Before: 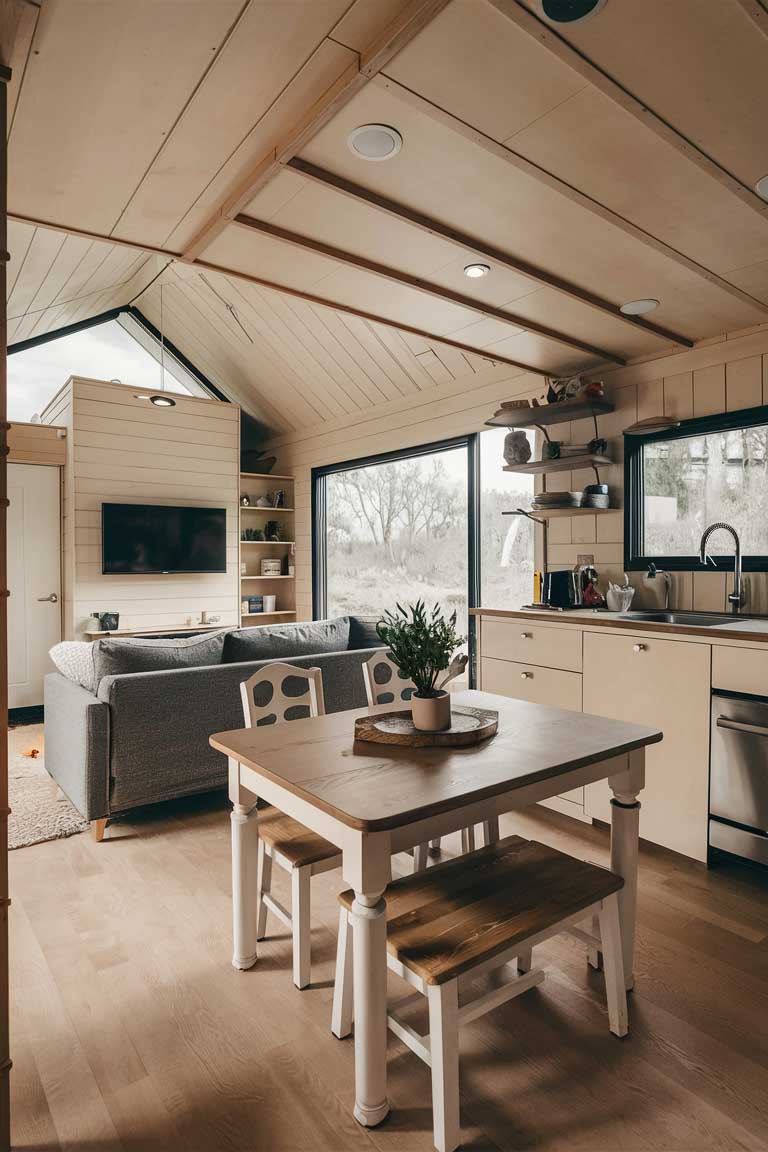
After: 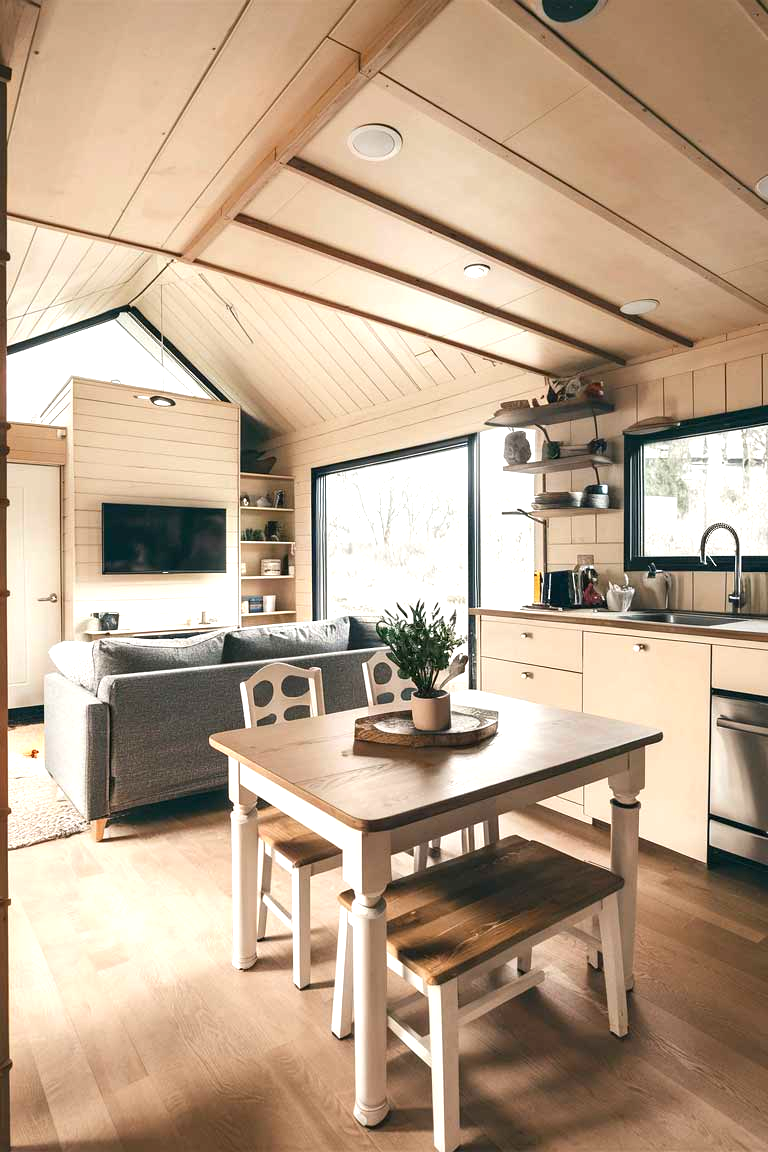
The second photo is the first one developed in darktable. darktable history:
exposure: black level correction 0.001, exposure 0.956 EV, compensate exposure bias true, compensate highlight preservation false
